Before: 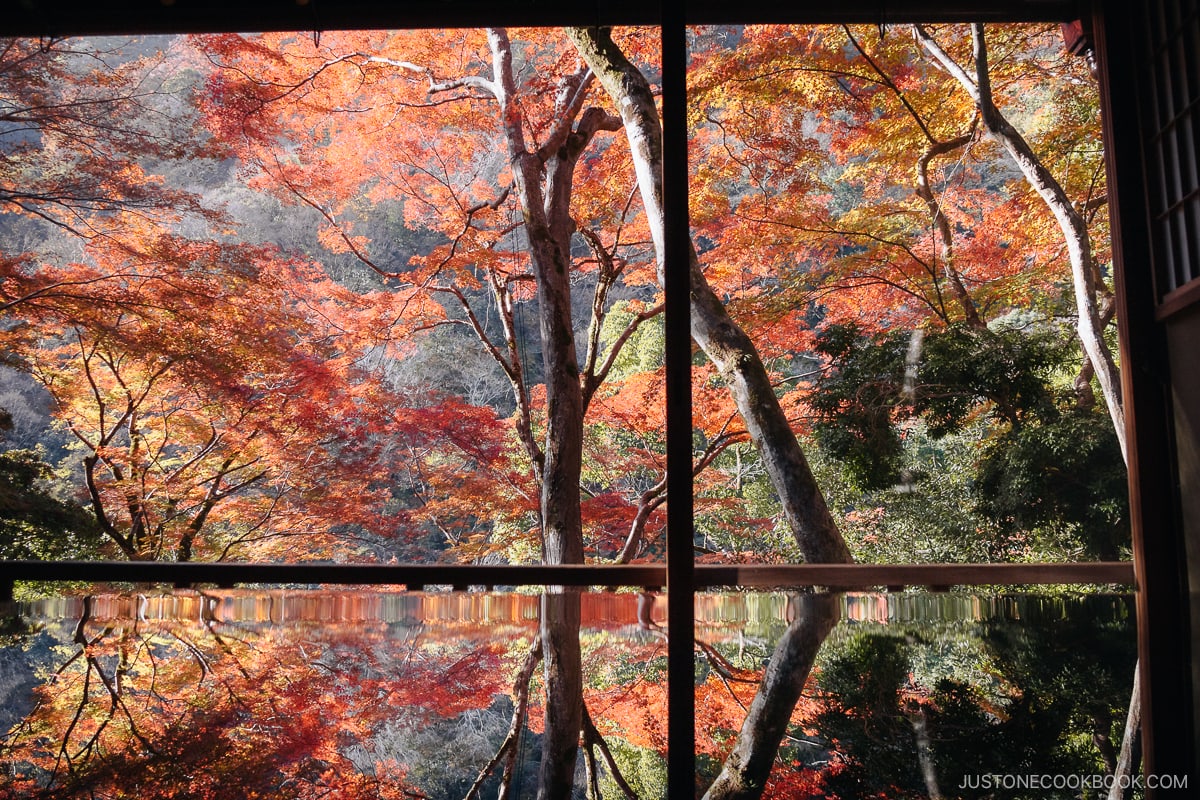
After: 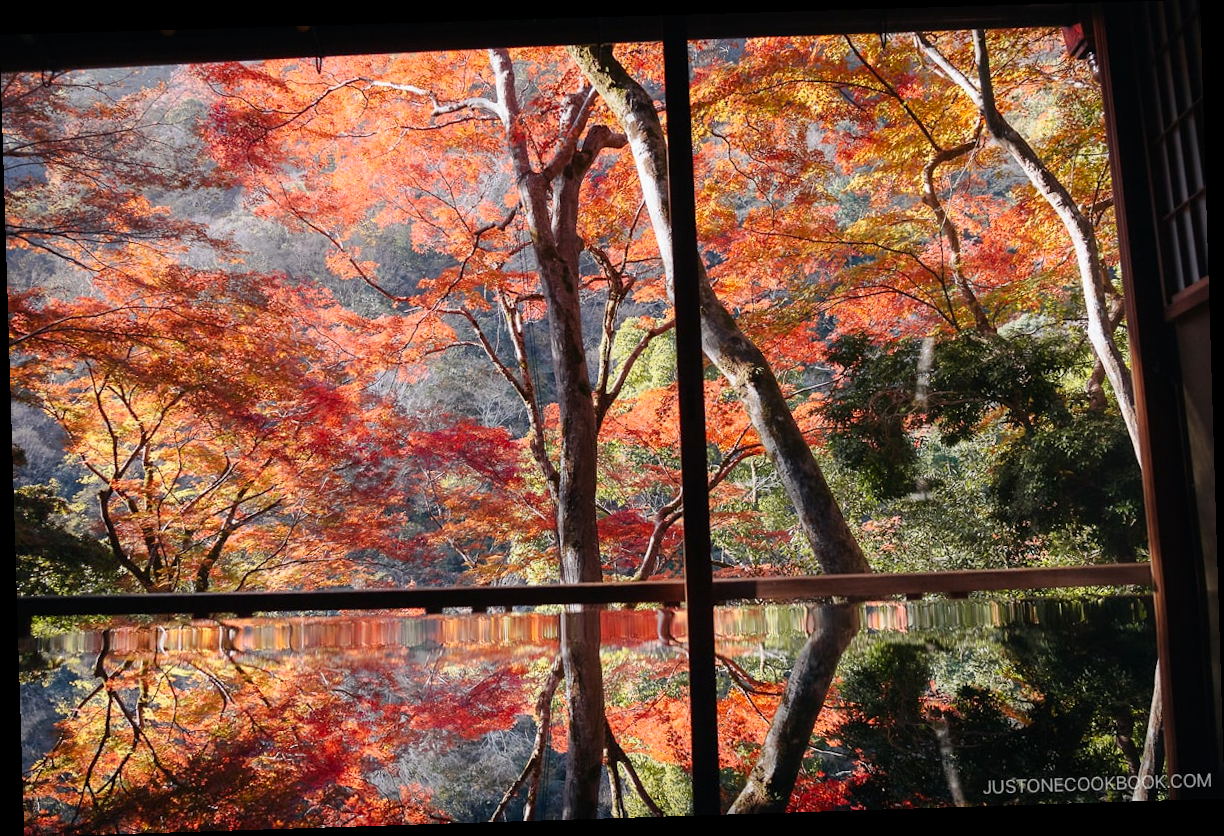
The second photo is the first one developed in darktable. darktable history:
contrast brightness saturation: contrast 0.04, saturation 0.16
color correction: highlights a* -0.137, highlights b* 0.137
rotate and perspective: rotation -1.77°, lens shift (horizontal) 0.004, automatic cropping off
